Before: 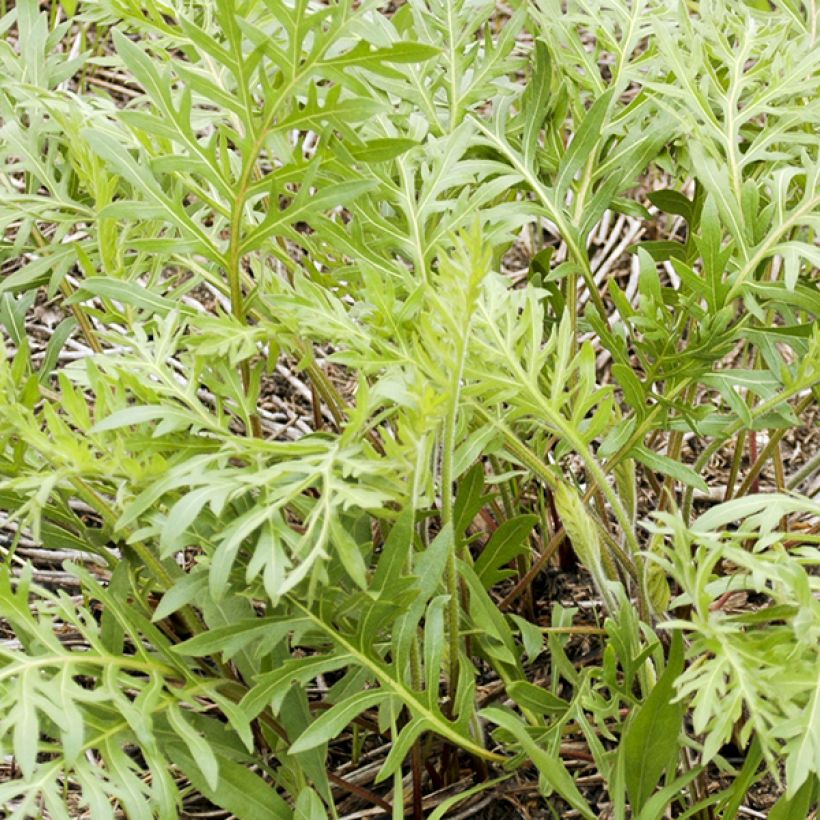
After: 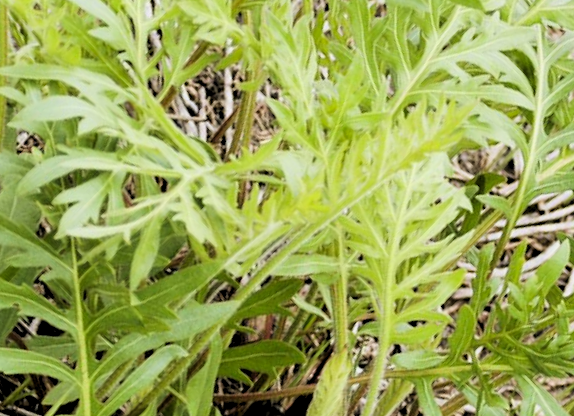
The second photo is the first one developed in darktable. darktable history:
filmic rgb: black relative exposure -7.65 EV, white relative exposure 4.56 EV, hardness 3.61, color science v6 (2022)
levels: black 3.78%, levels [0.055, 0.477, 0.9]
crop and rotate: angle -44.75°, top 16.57%, right 0.895%, bottom 11.676%
